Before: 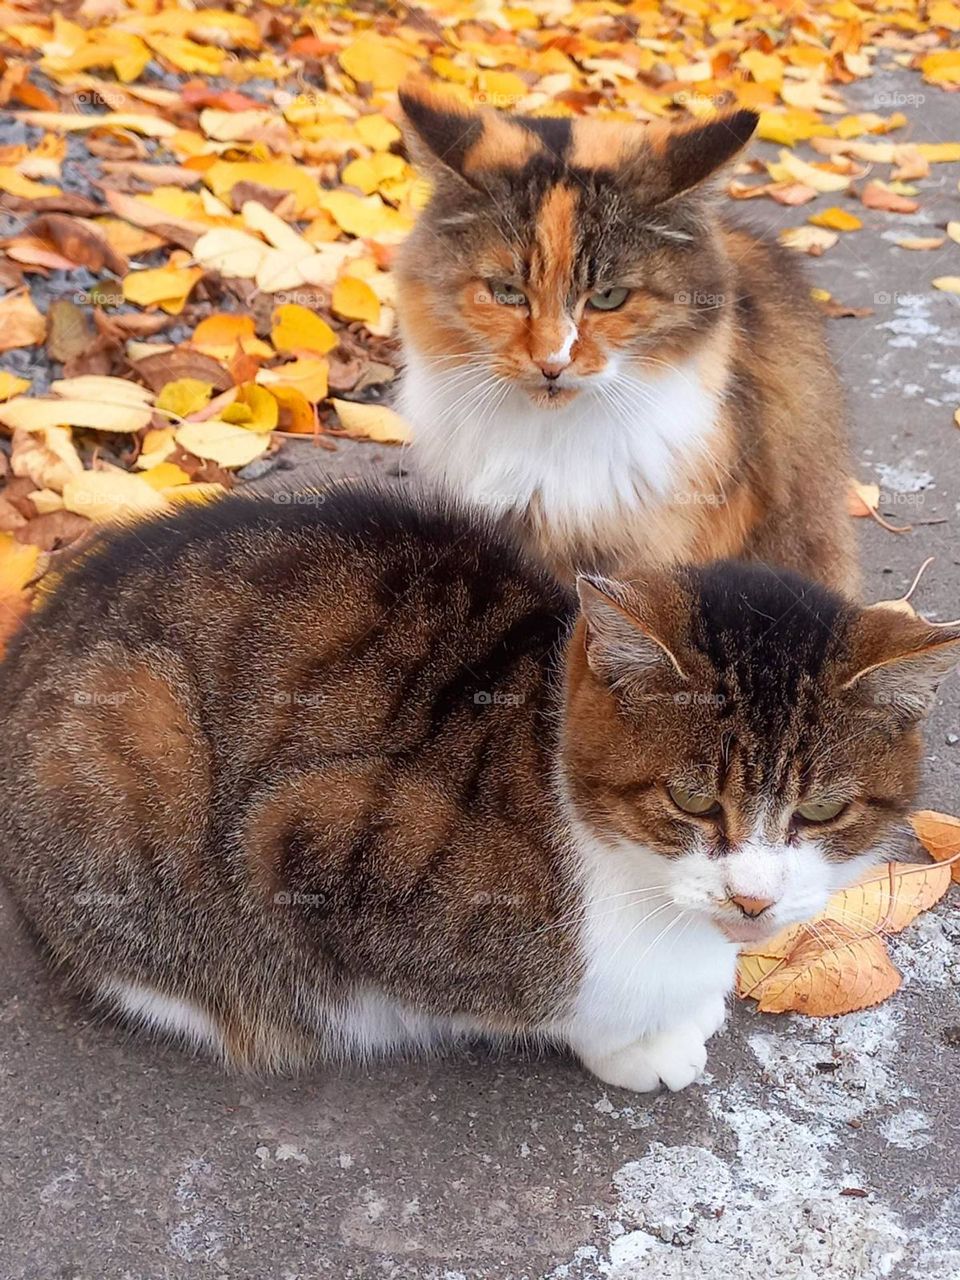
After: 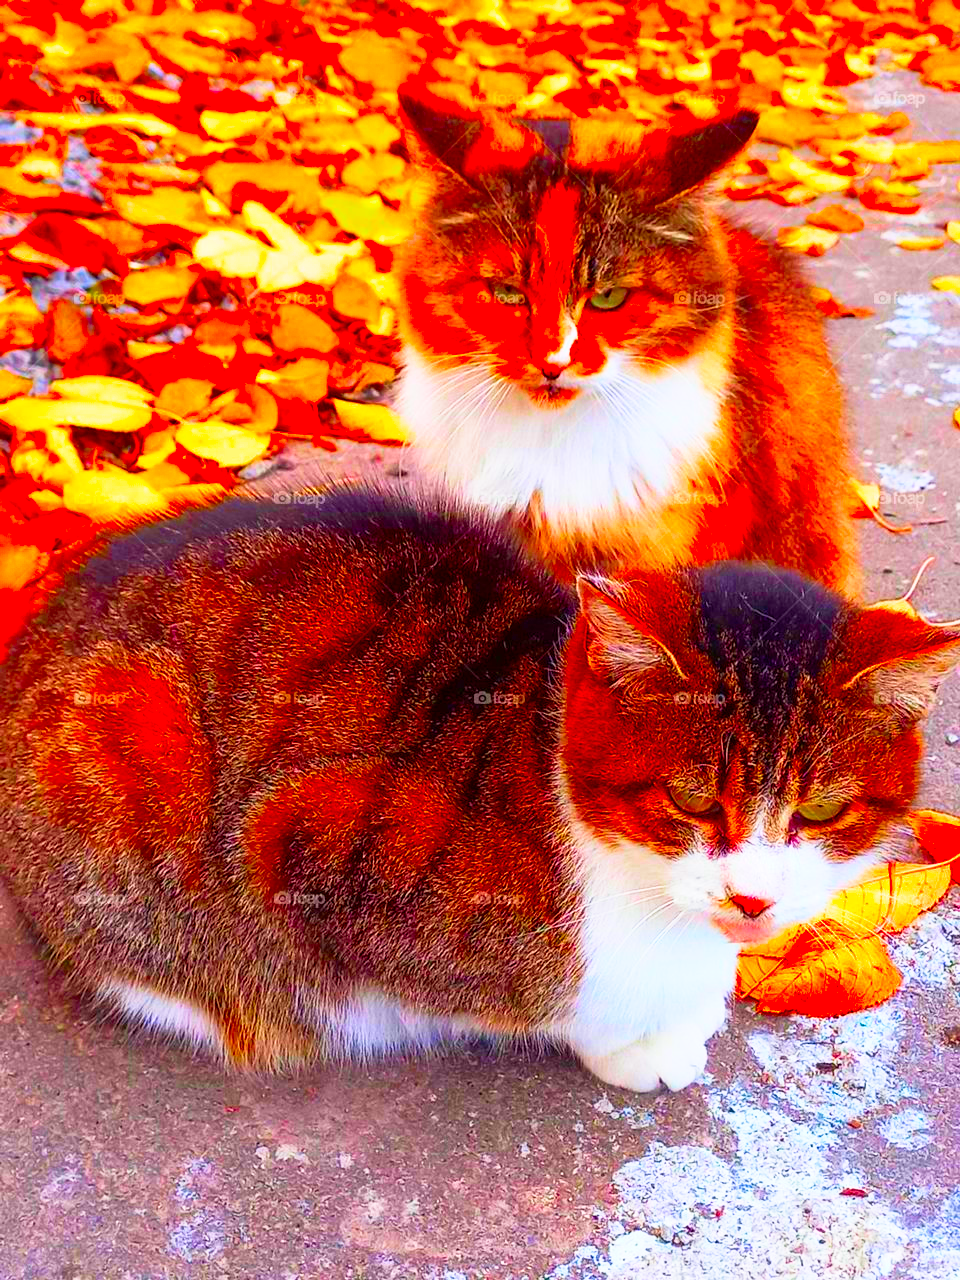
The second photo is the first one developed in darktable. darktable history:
base curve: curves: ch0 [(0, 0) (0.579, 0.807) (1, 1)], preserve colors none
color correction: highlights b* -0.016, saturation 2.94
color balance rgb: perceptual saturation grading › global saturation 36.838%, global vibrance 6.784%, saturation formula JzAzBz (2021)
